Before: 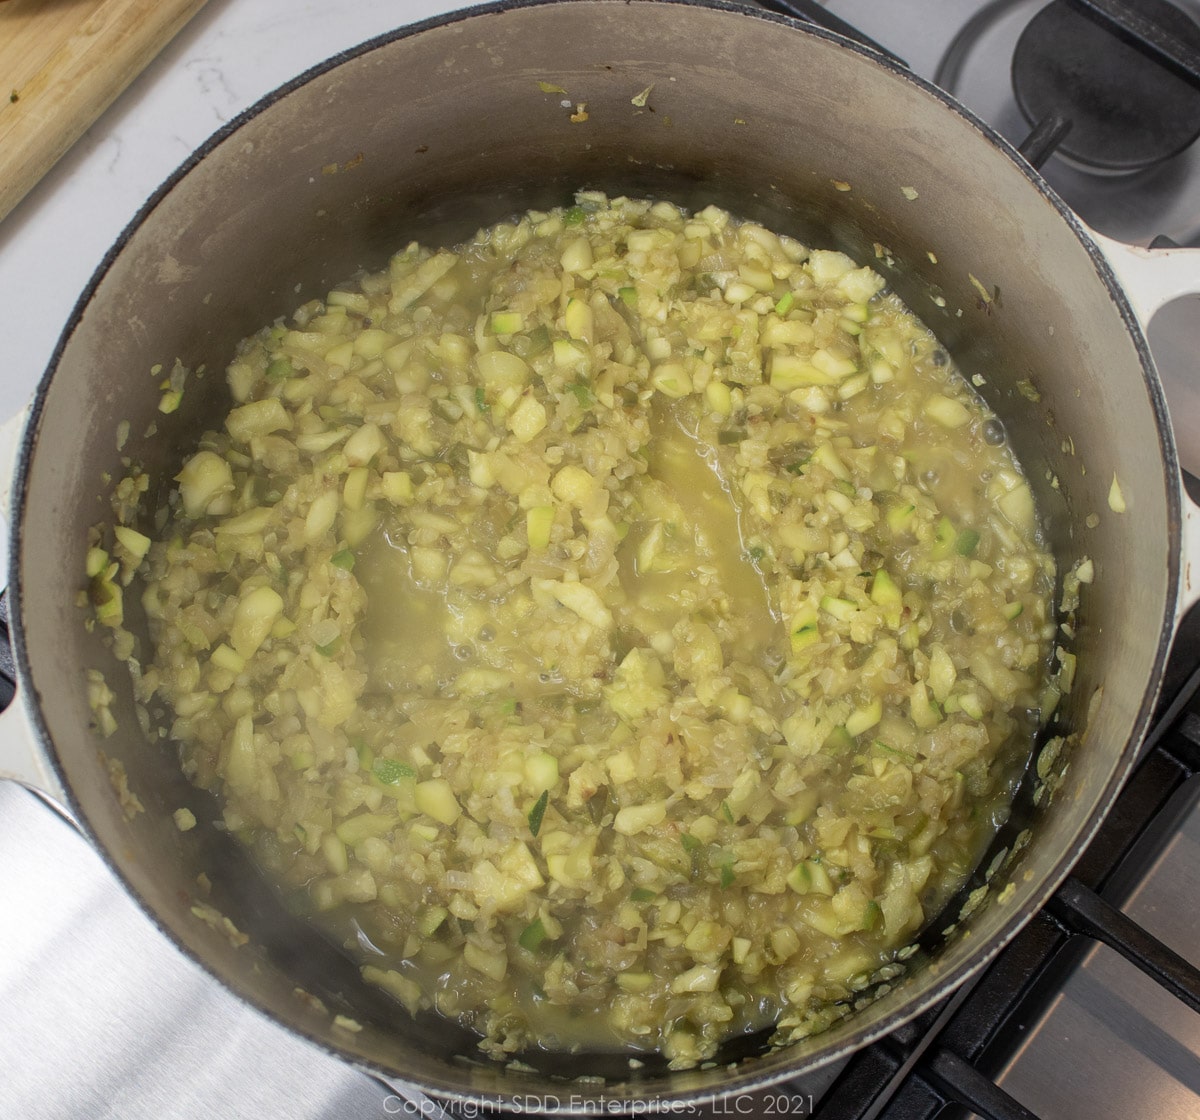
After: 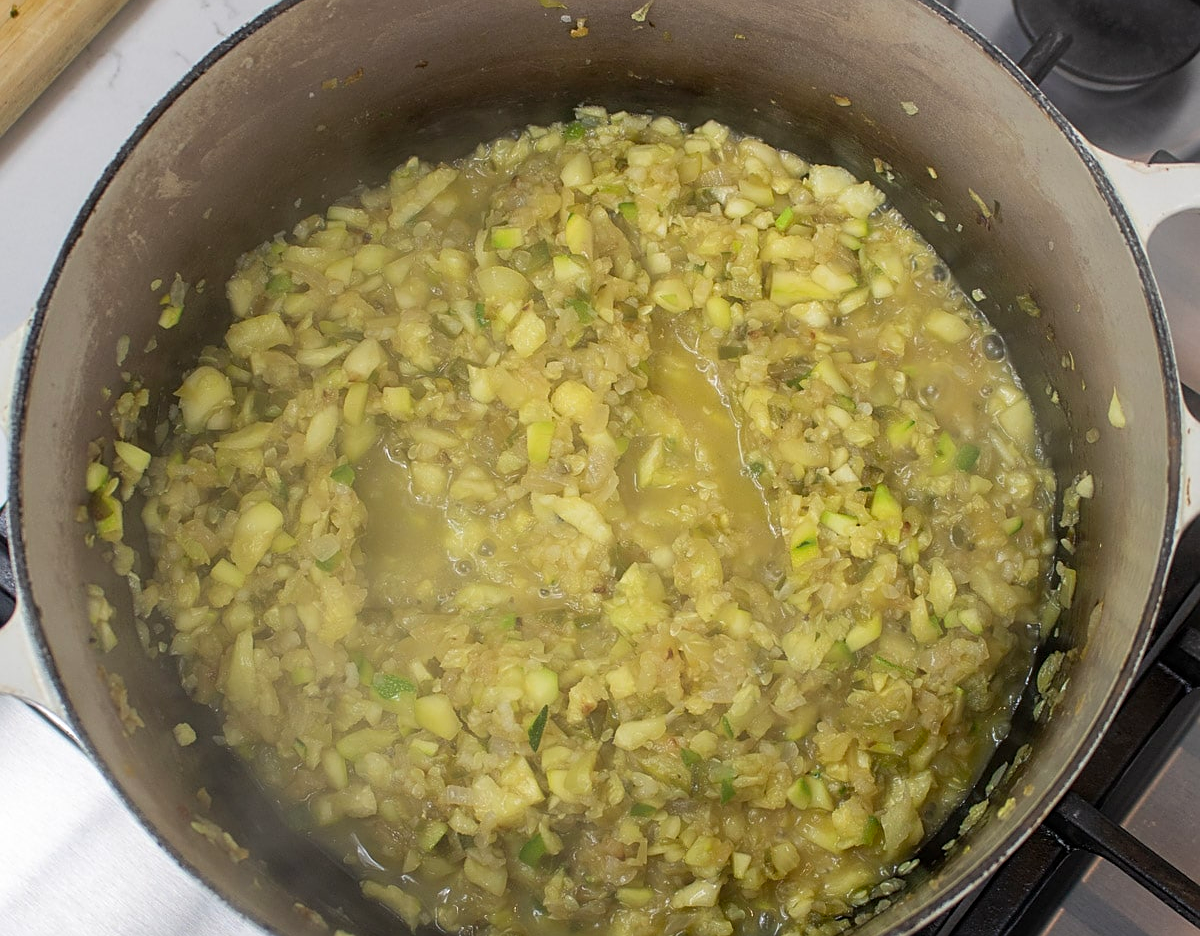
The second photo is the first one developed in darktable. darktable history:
crop: top 7.625%, bottom 8.027%
sharpen: on, module defaults
